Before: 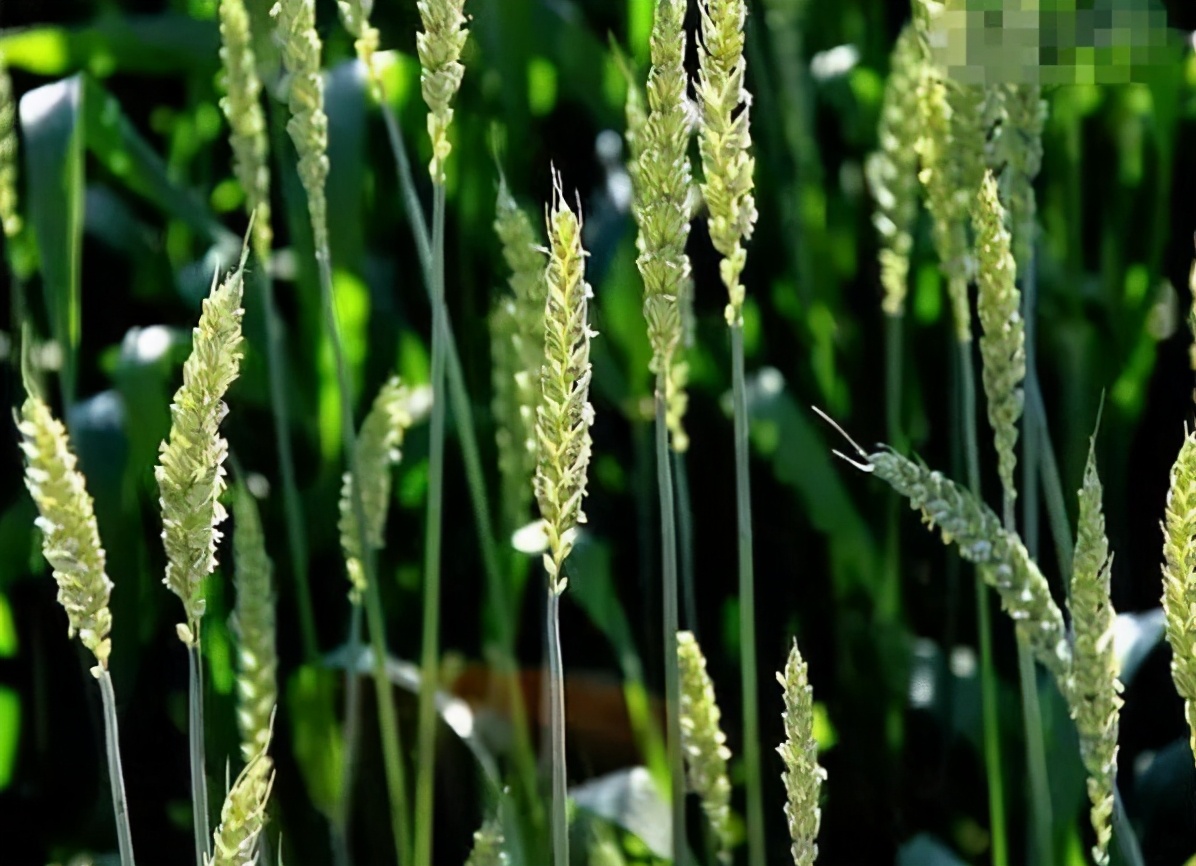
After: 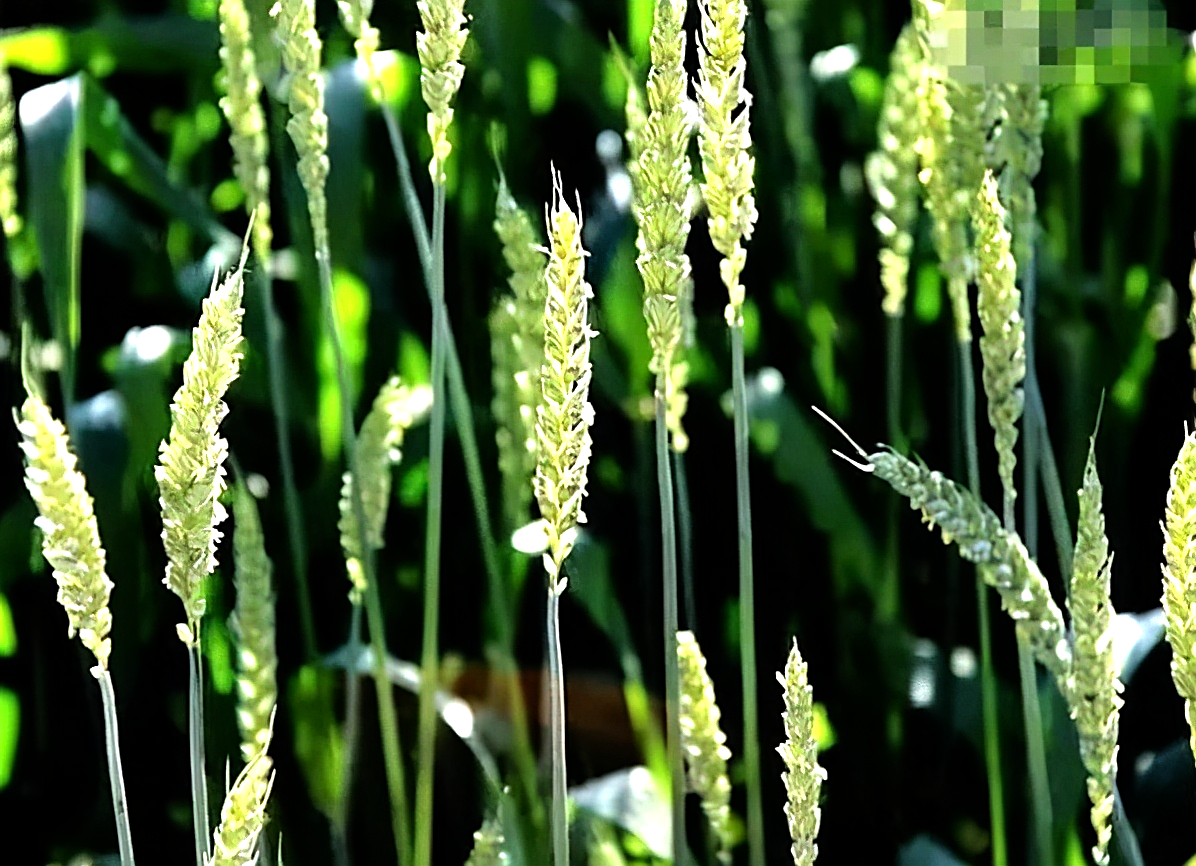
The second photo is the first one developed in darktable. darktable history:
tone equalizer: -8 EV -1.07 EV, -7 EV -0.975 EV, -6 EV -0.83 EV, -5 EV -0.594 EV, -3 EV 0.577 EV, -2 EV 0.862 EV, -1 EV 0.994 EV, +0 EV 1.05 EV
sharpen: on, module defaults
